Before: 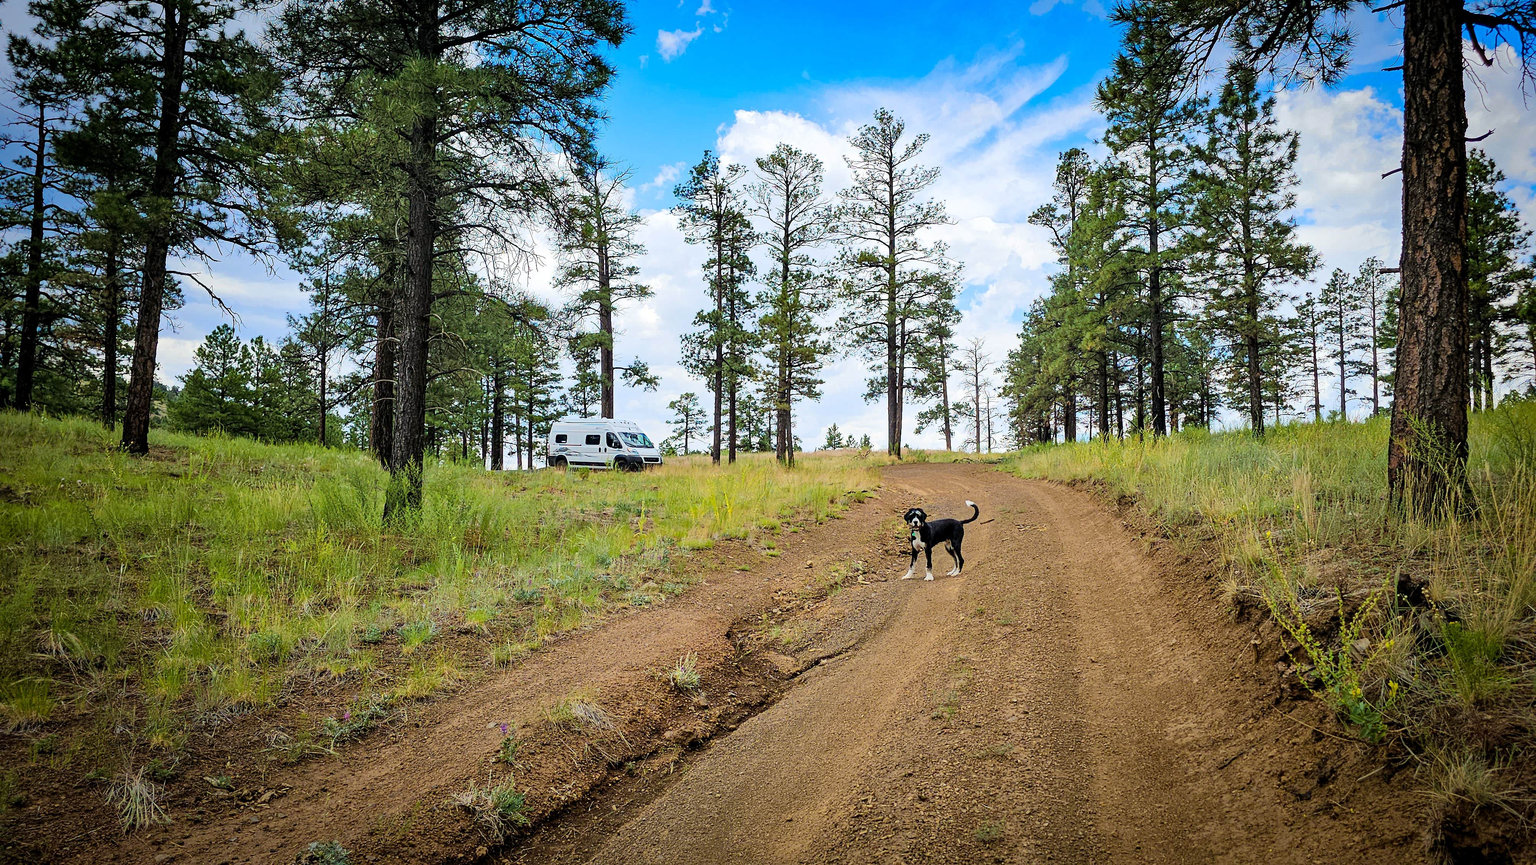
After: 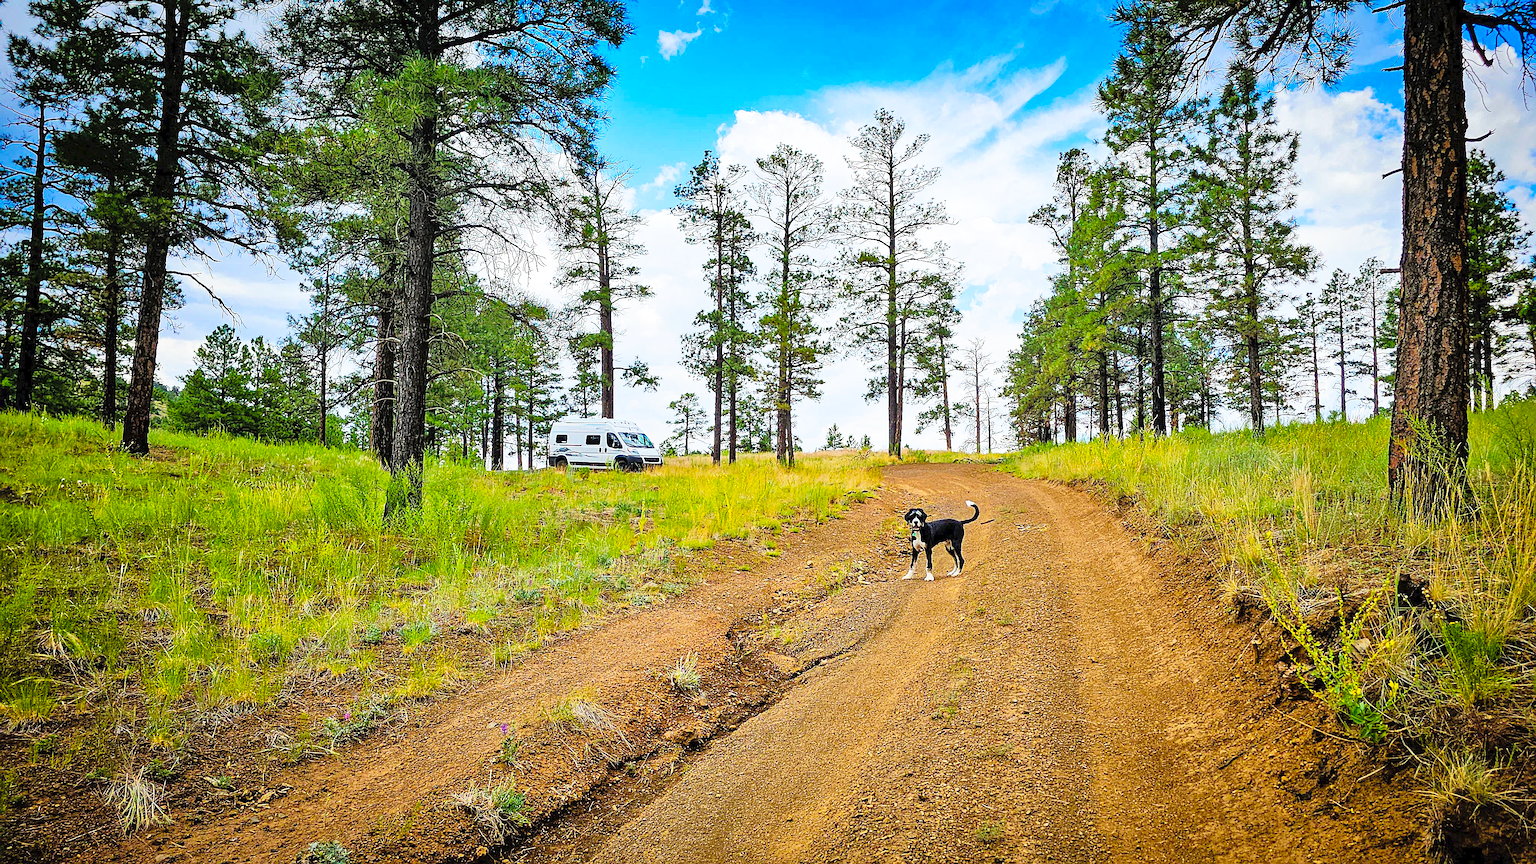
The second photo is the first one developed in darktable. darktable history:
tone curve: curves: ch0 [(0, 0) (0.003, 0.047) (0.011, 0.047) (0.025, 0.049) (0.044, 0.051) (0.069, 0.055) (0.1, 0.066) (0.136, 0.089) (0.177, 0.12) (0.224, 0.155) (0.277, 0.205) (0.335, 0.281) (0.399, 0.37) (0.468, 0.47) (0.543, 0.574) (0.623, 0.687) (0.709, 0.801) (0.801, 0.89) (0.898, 0.963) (1, 1)], preserve colors none
color balance rgb: perceptual saturation grading › global saturation 19.937%
sharpen: on, module defaults
tone equalizer: -7 EV 0.164 EV, -6 EV 0.583 EV, -5 EV 1.16 EV, -4 EV 1.32 EV, -3 EV 1.16 EV, -2 EV 0.6 EV, -1 EV 0.155 EV
